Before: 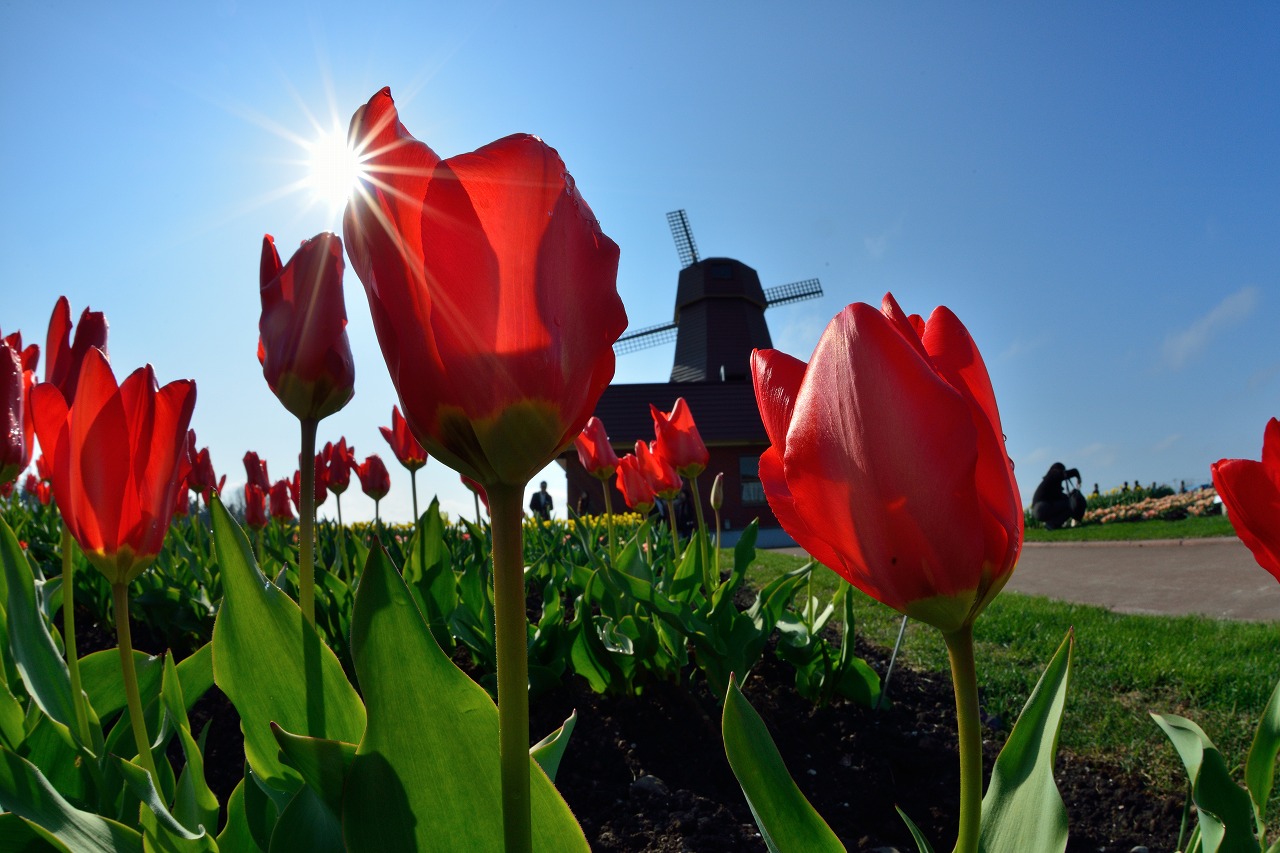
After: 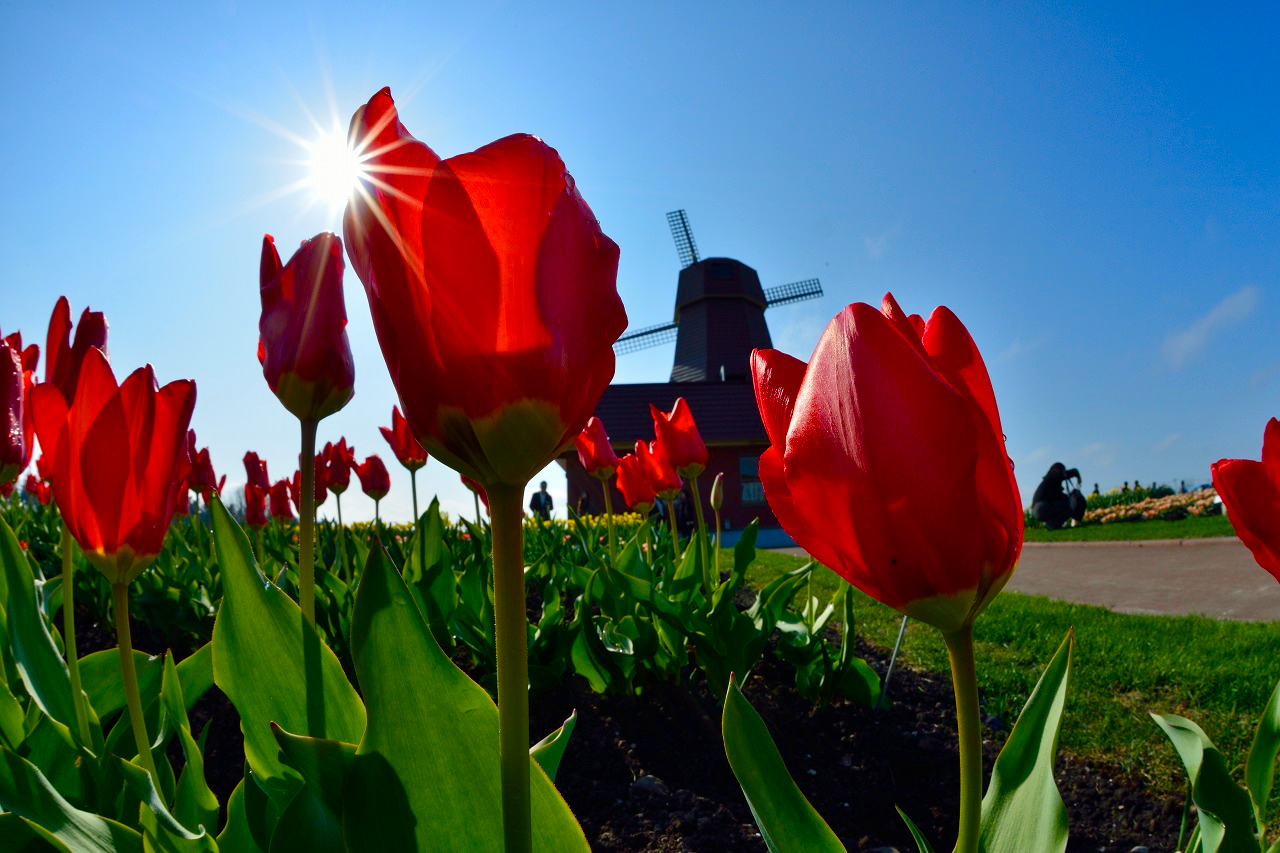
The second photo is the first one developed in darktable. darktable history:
color balance rgb: perceptual saturation grading › global saturation 20%, perceptual saturation grading › highlights -25.633%, perceptual saturation grading › shadows 49.658%, global vibrance 20%
